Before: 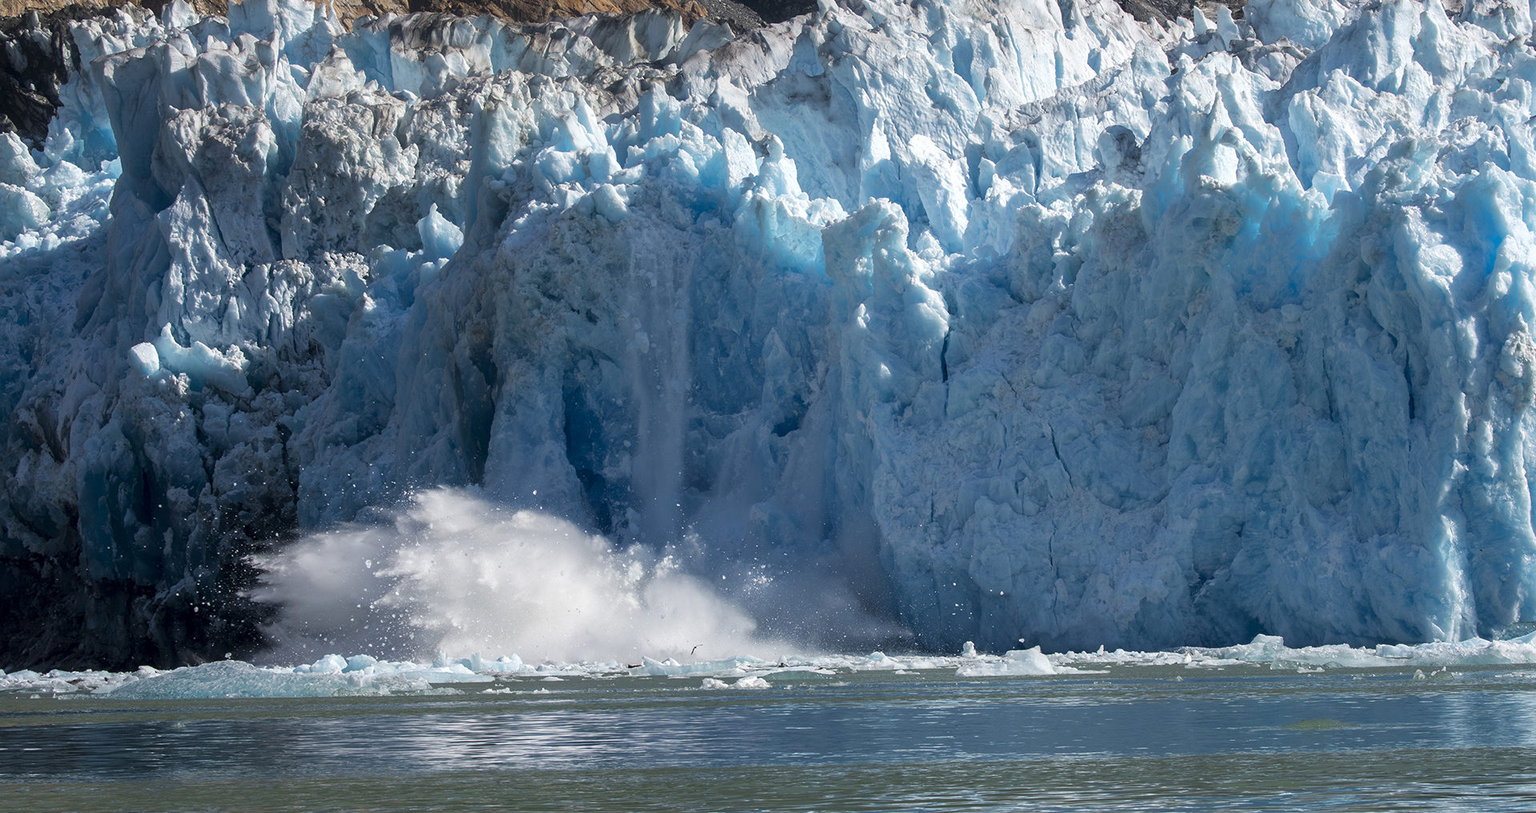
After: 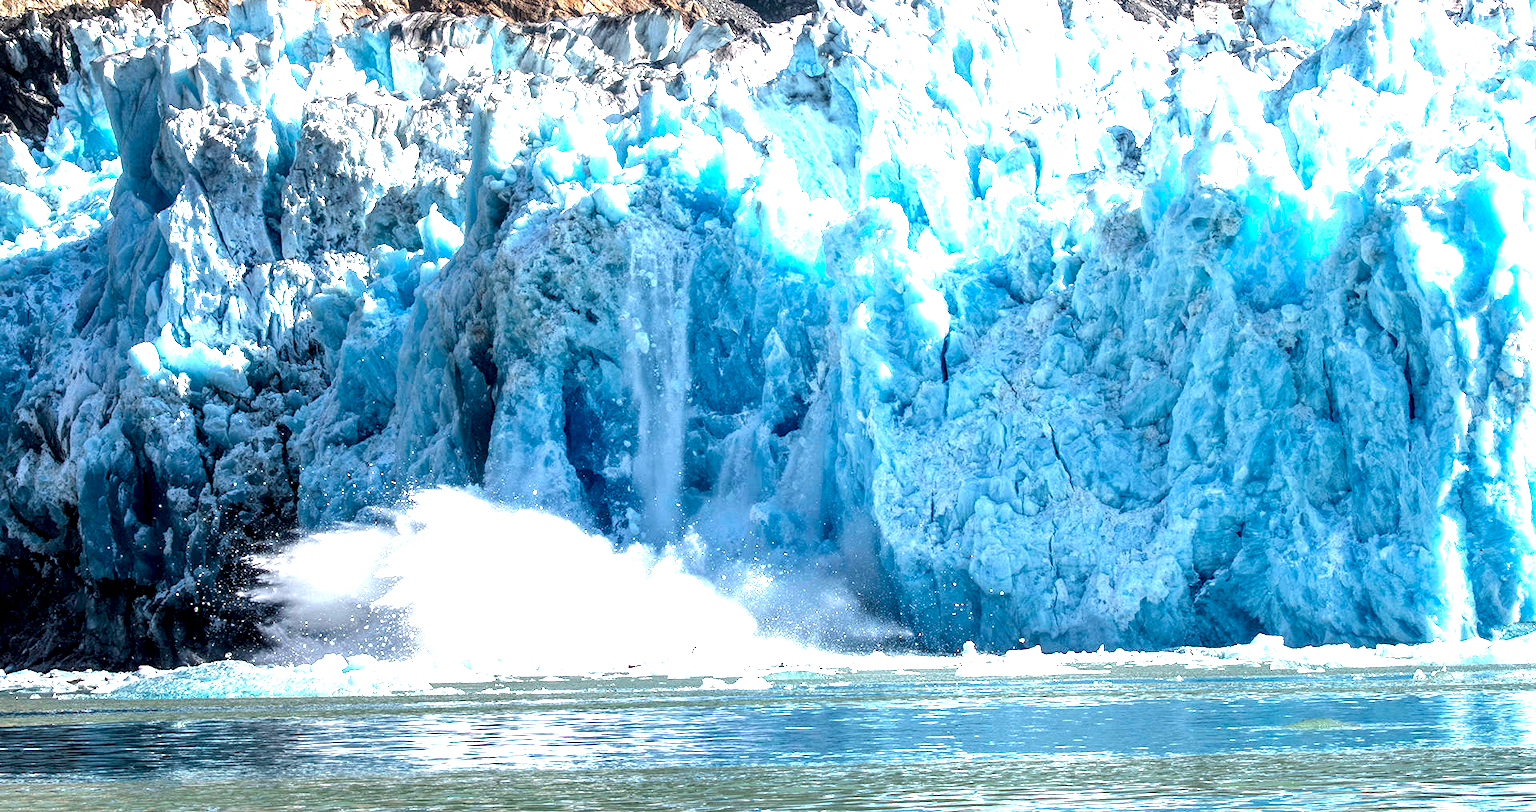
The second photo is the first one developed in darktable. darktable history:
exposure: black level correction 0, exposure 1.5 EV, compensate exposure bias true, compensate highlight preservation false
local contrast: highlights 19%, detail 186%
